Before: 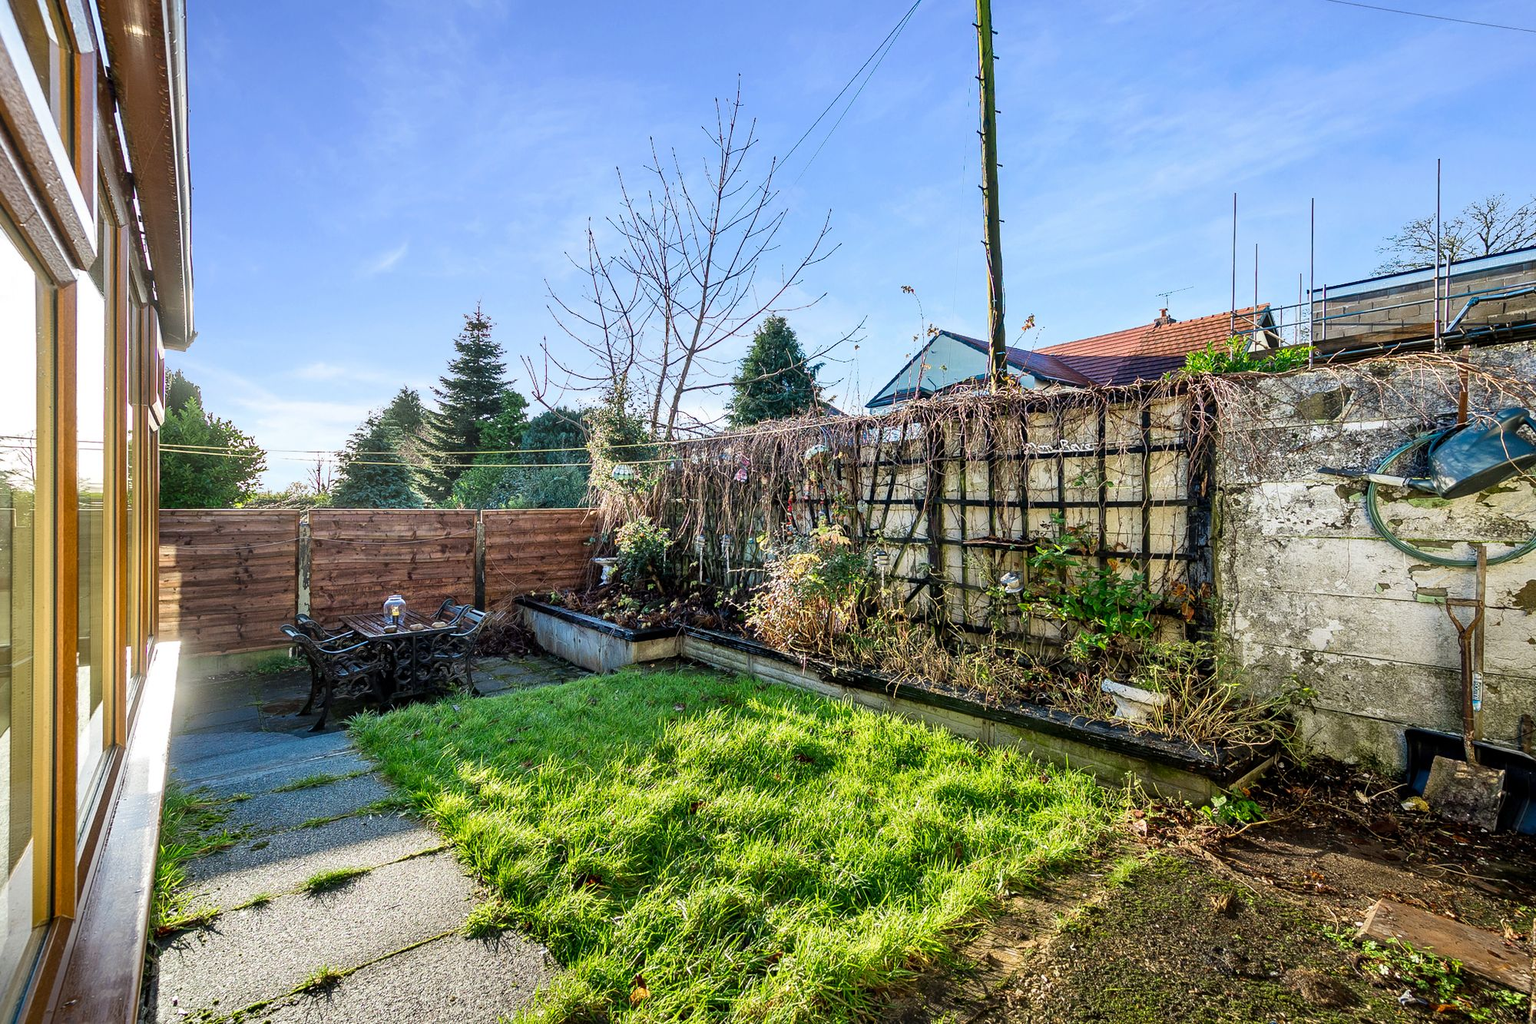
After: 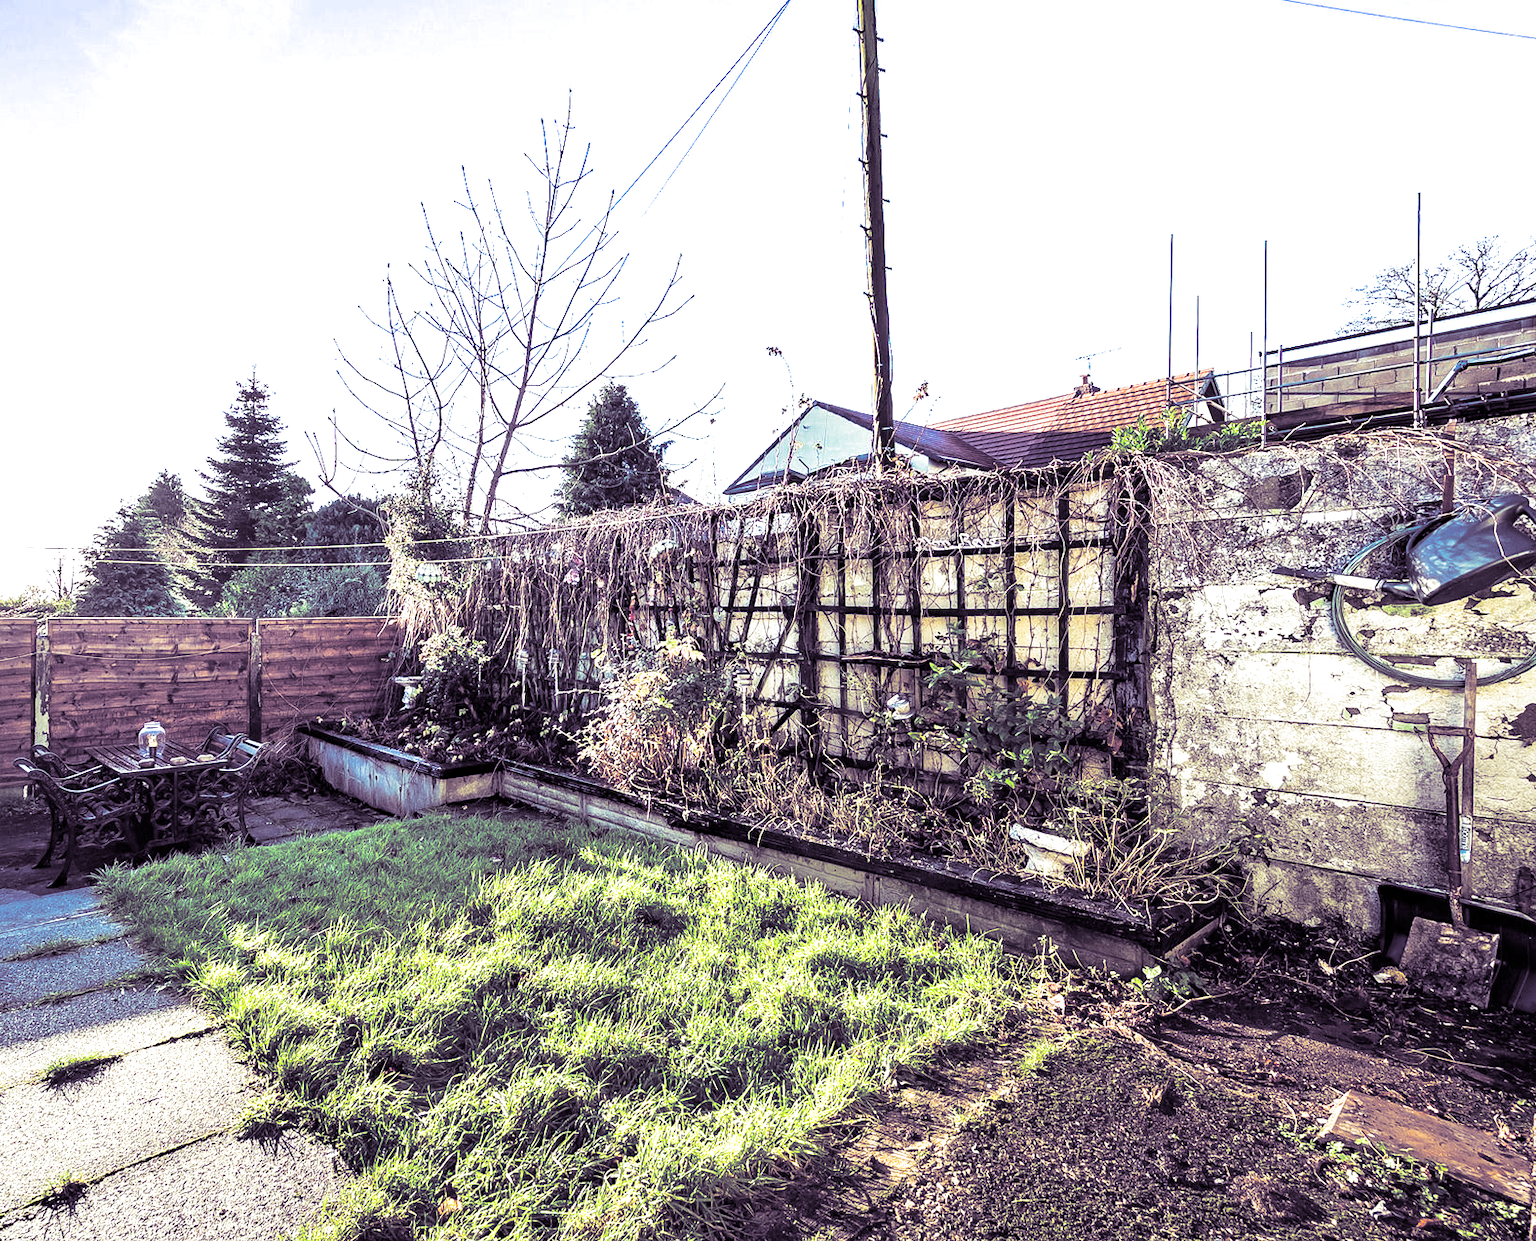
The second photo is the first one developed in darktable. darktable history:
crop: left 17.582%, bottom 0.031%
exposure: black level correction 0, exposure 0.9 EV, compensate highlight preservation false
haze removal: compatibility mode true, adaptive false
split-toning: shadows › hue 266.4°, shadows › saturation 0.4, highlights › hue 61.2°, highlights › saturation 0.3, compress 0%
